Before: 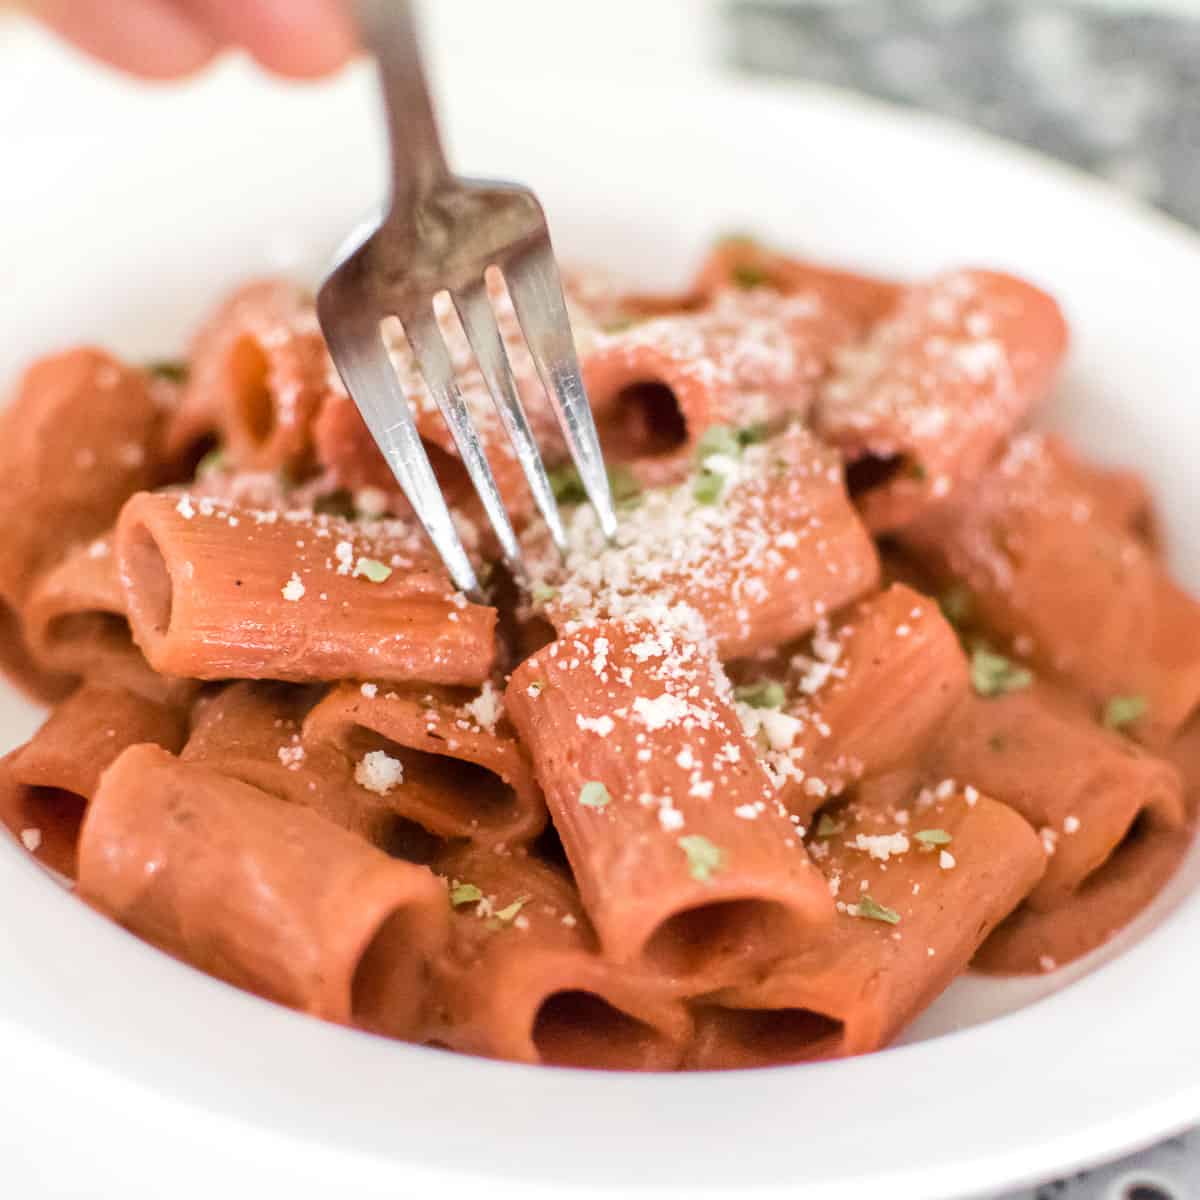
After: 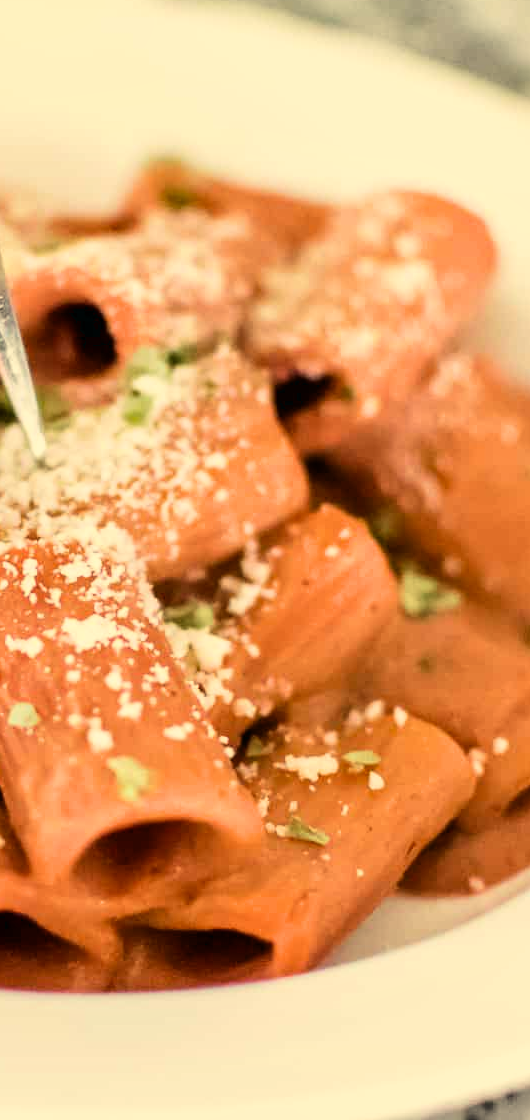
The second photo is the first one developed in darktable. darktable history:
crop: left 47.628%, top 6.643%, right 7.874%
contrast equalizer: octaves 7, y [[0.6 ×6], [0.55 ×6], [0 ×6], [0 ×6], [0 ×6]], mix 0.3
filmic rgb: black relative exposure -8.07 EV, white relative exposure 3 EV, hardness 5.35, contrast 1.25
white balance: red 1.029, blue 0.92
color correction: highlights a* 1.39, highlights b* 17.83
